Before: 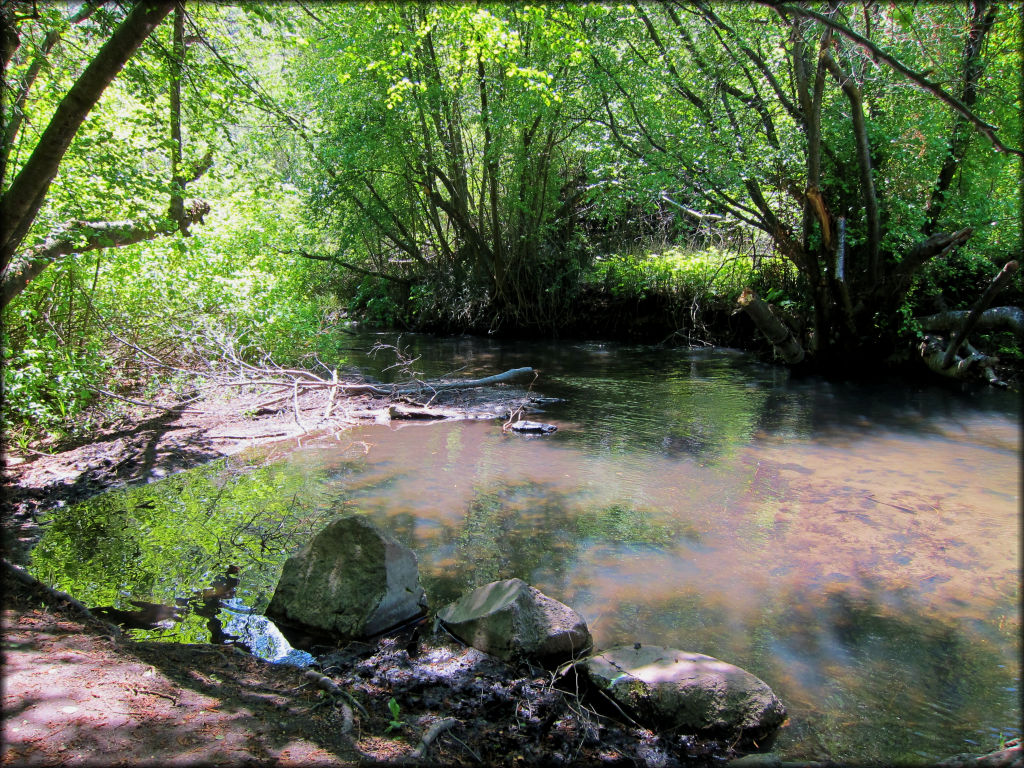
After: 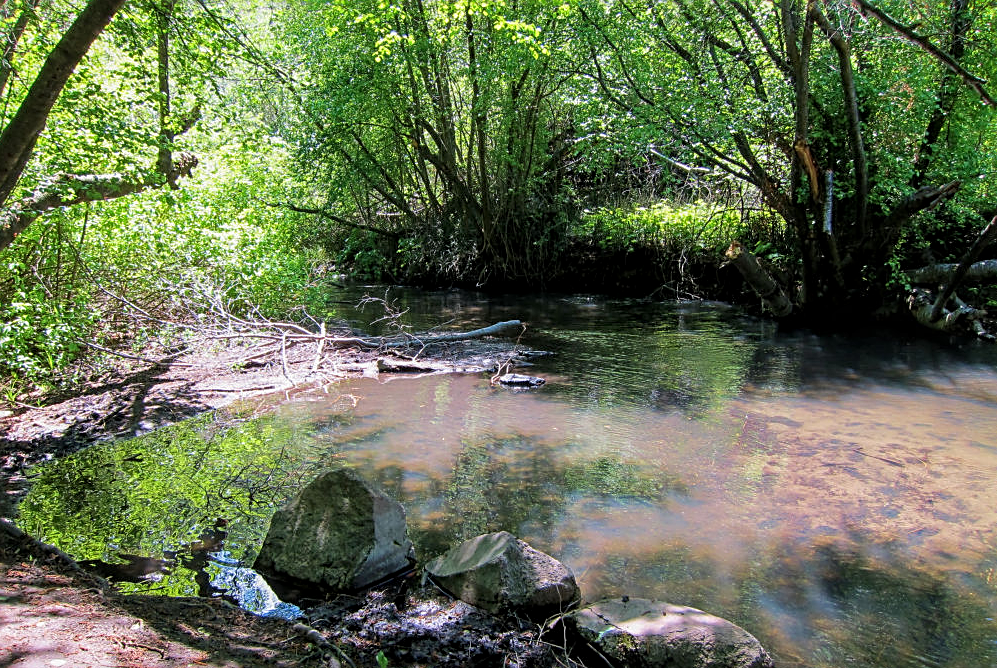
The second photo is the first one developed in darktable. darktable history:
crop: left 1.198%, top 6.129%, right 1.416%, bottom 6.839%
sharpen: on, module defaults
tone equalizer: on, module defaults
local contrast: on, module defaults
